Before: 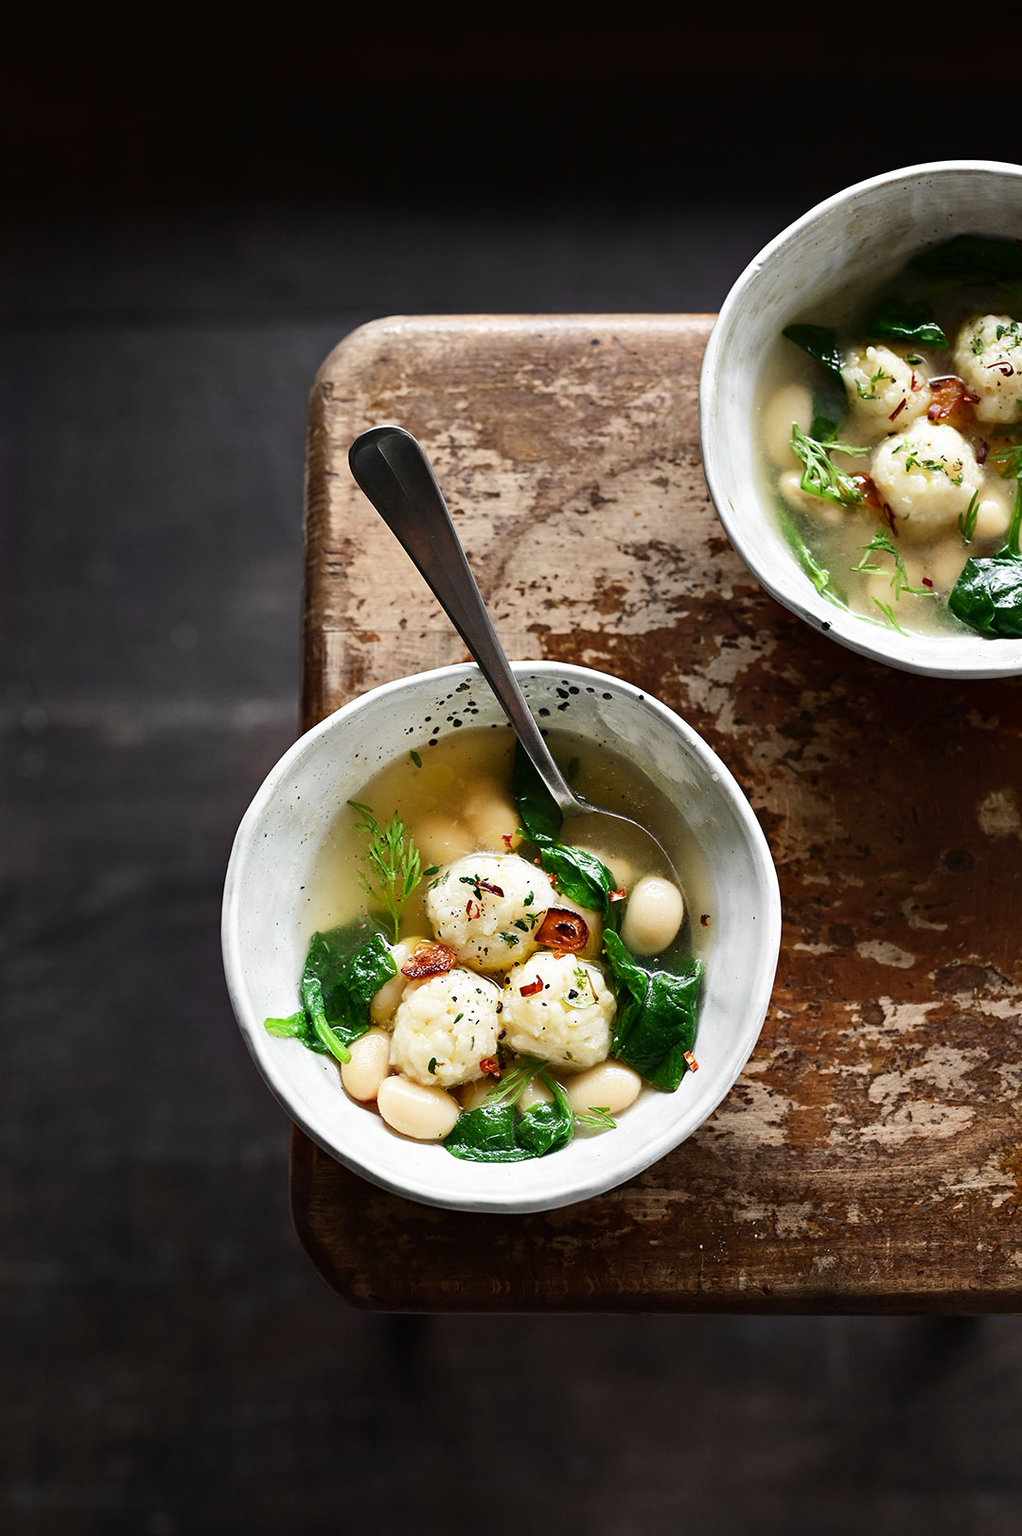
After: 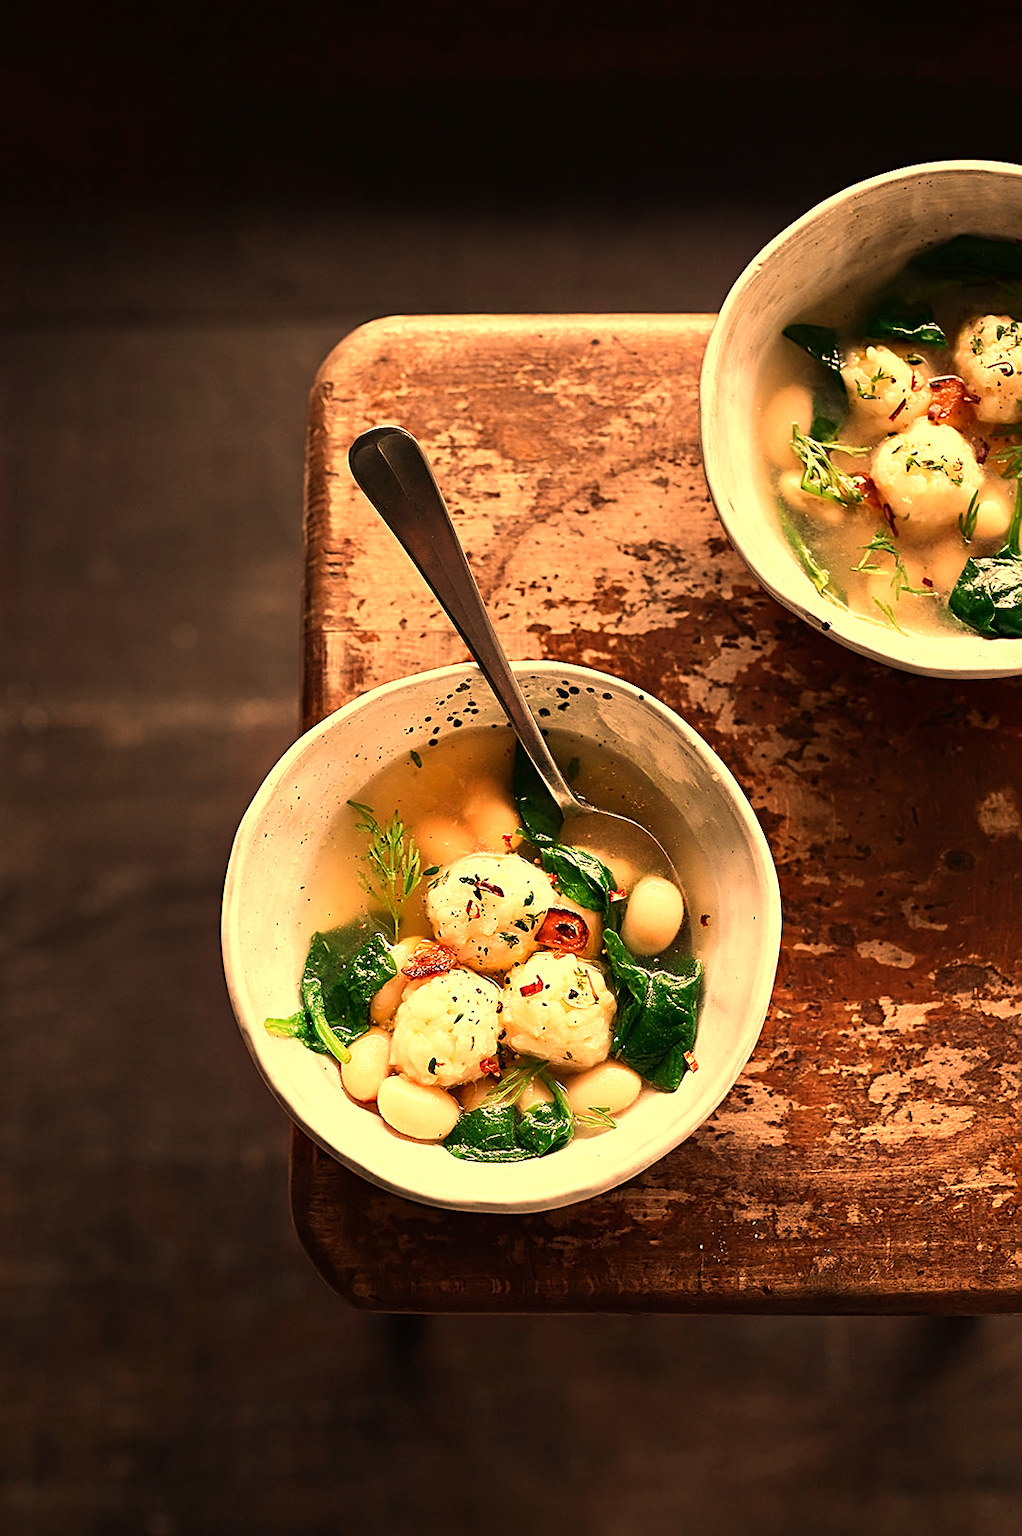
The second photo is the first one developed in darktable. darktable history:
sharpen: on, module defaults
color calibration: illuminant Planckian (black body), x 0.351, y 0.352, temperature 4794.27 K
white balance: red 1.467, blue 0.684
velvia: on, module defaults
